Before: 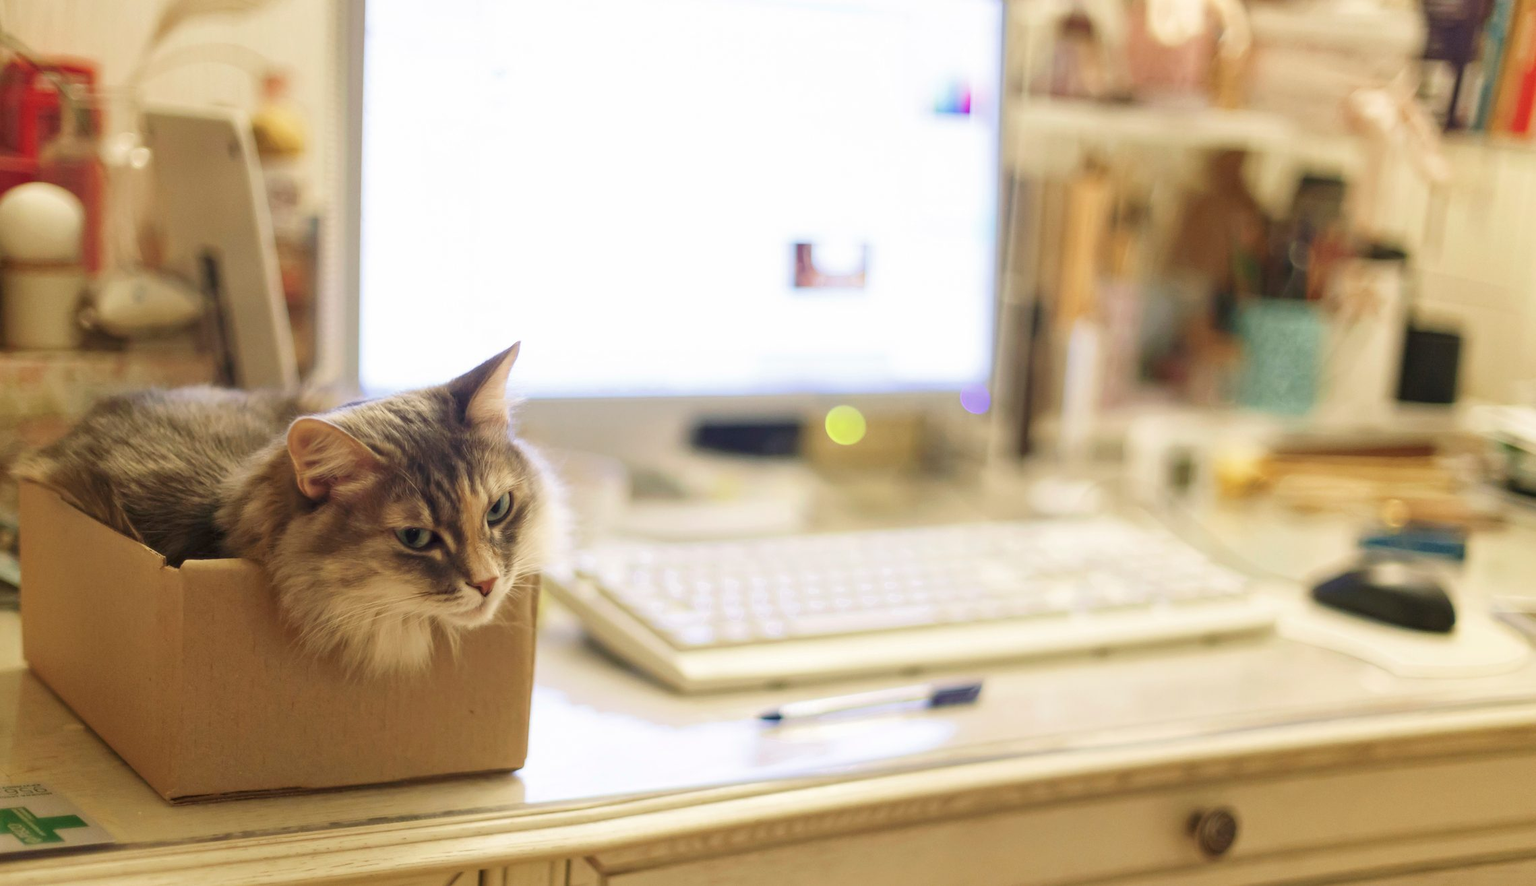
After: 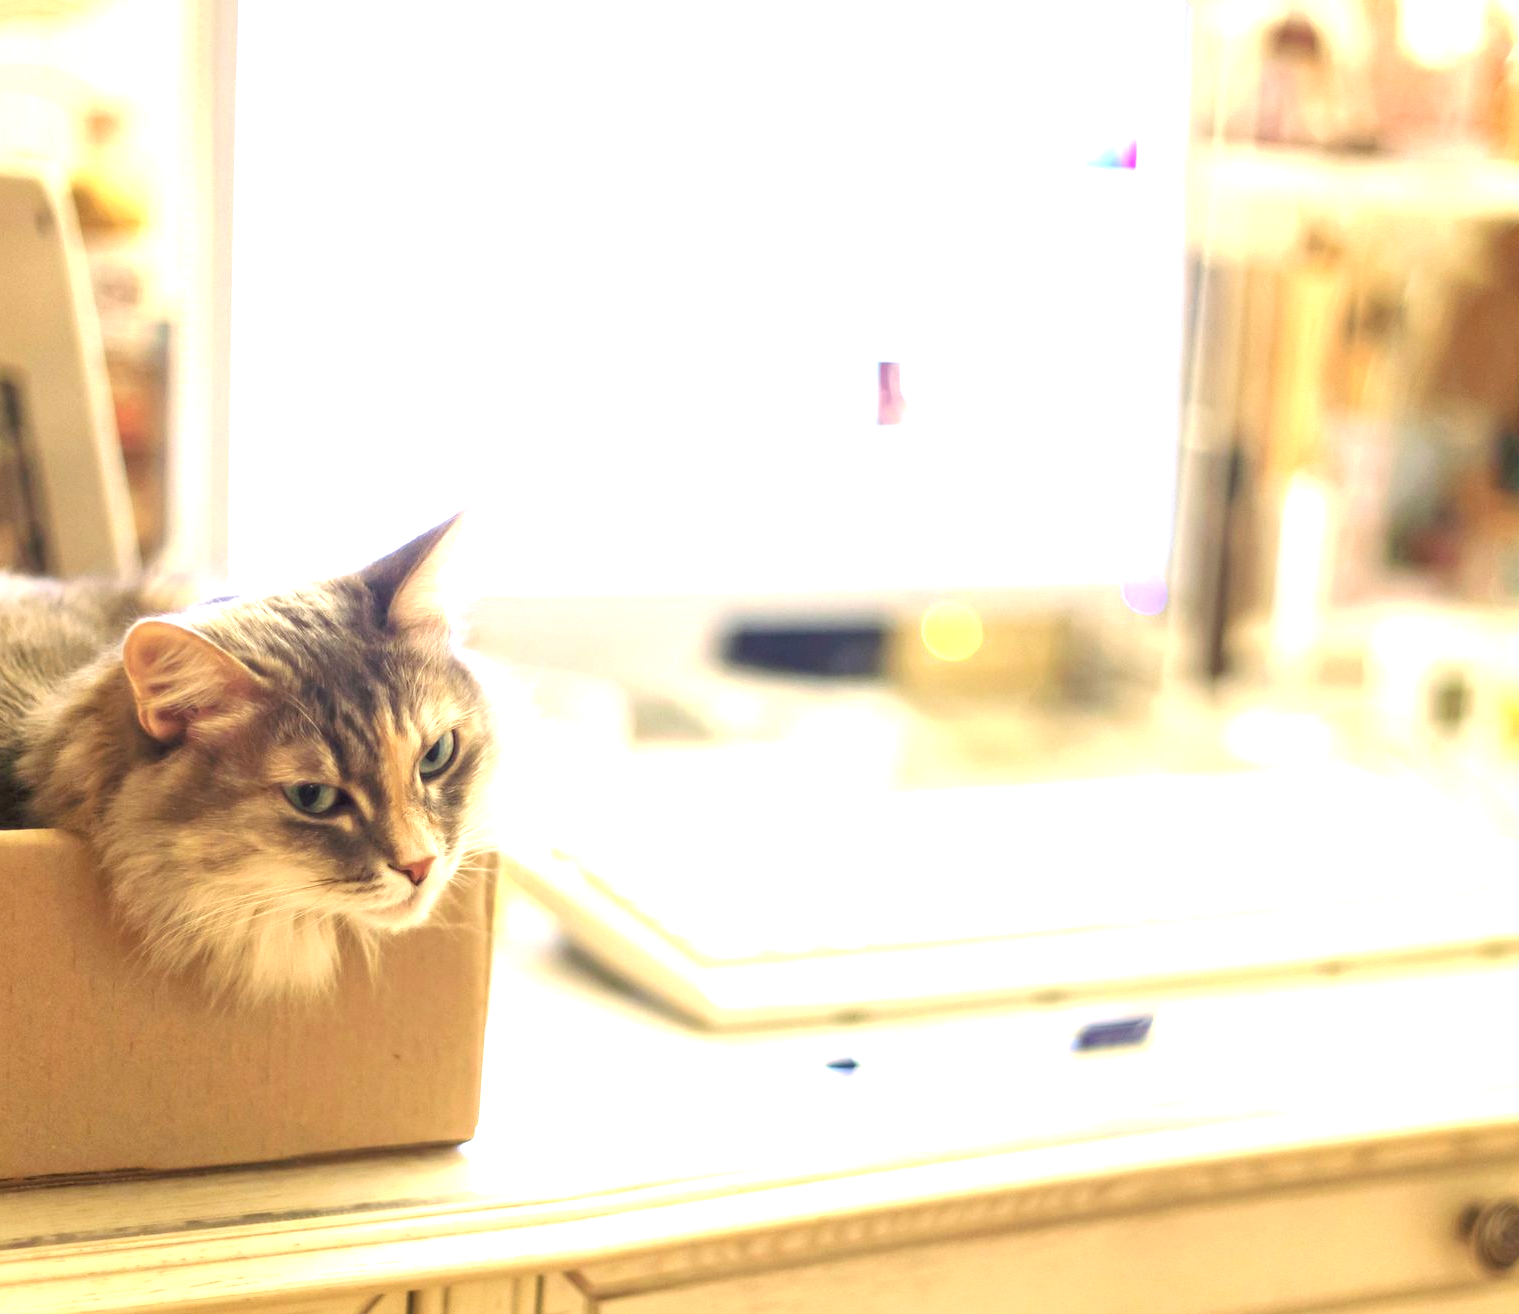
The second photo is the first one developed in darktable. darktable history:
crop and rotate: left 13.331%, right 20.012%
exposure: black level correction 0, exposure 1.2 EV, compensate exposure bias true, compensate highlight preservation false
